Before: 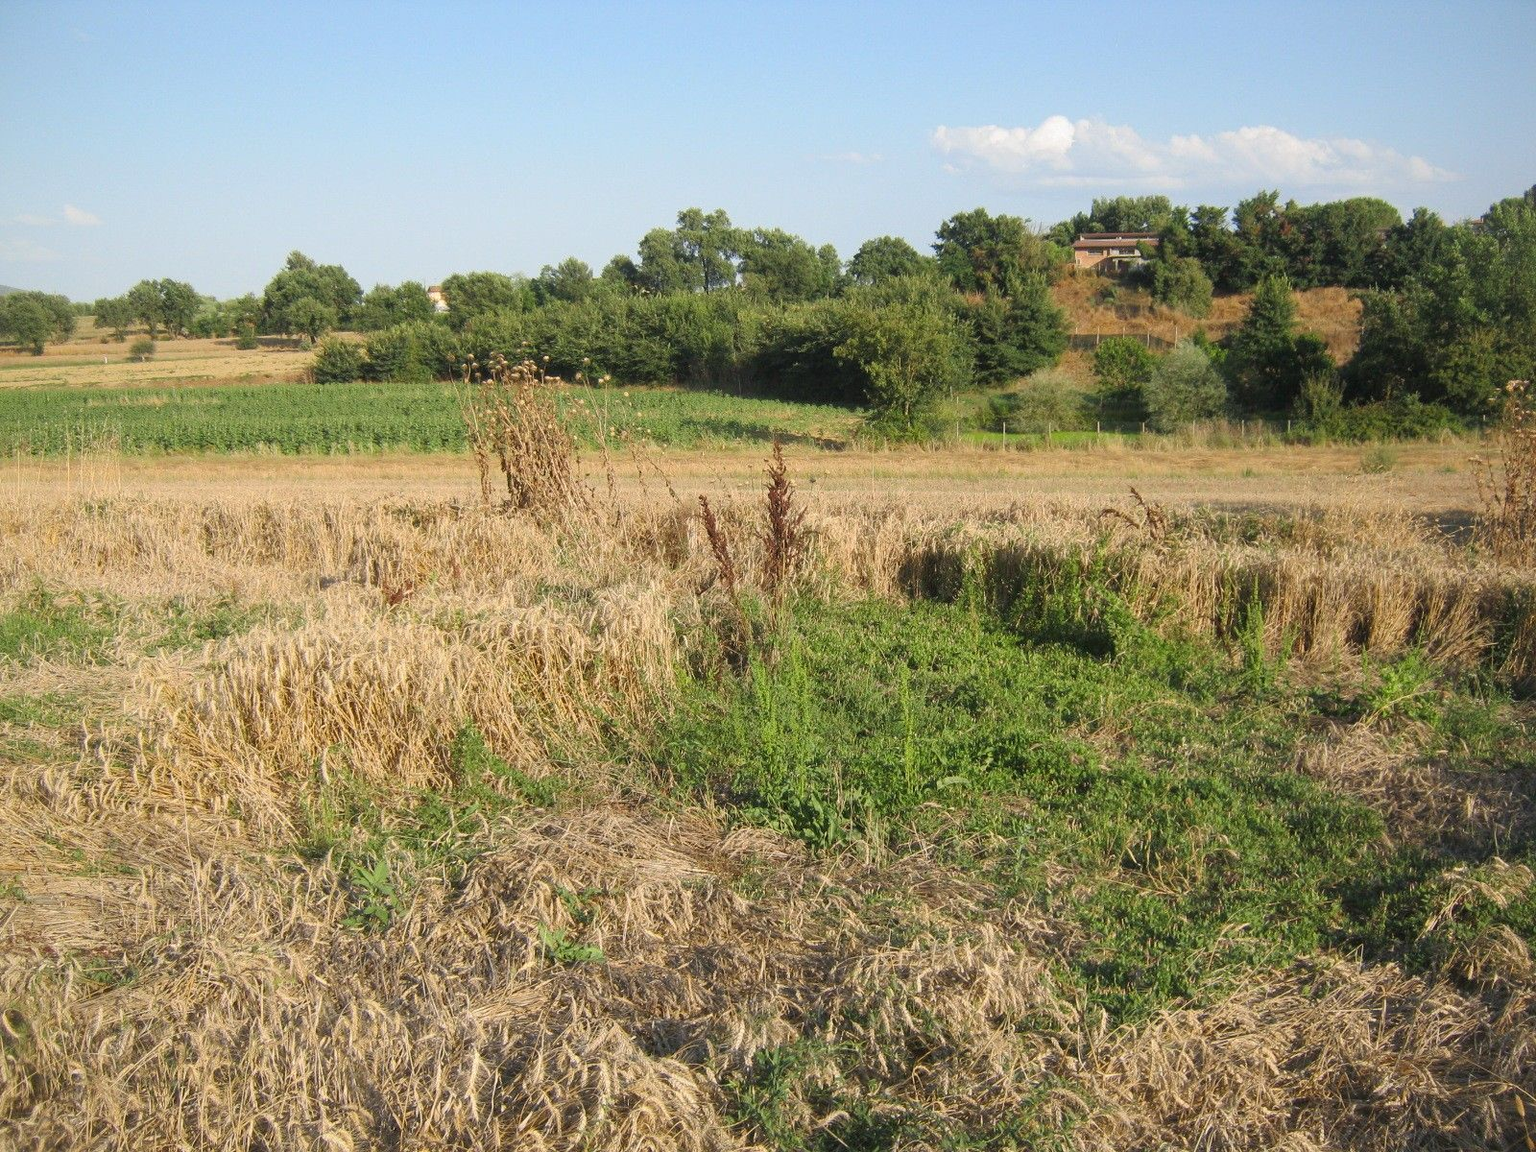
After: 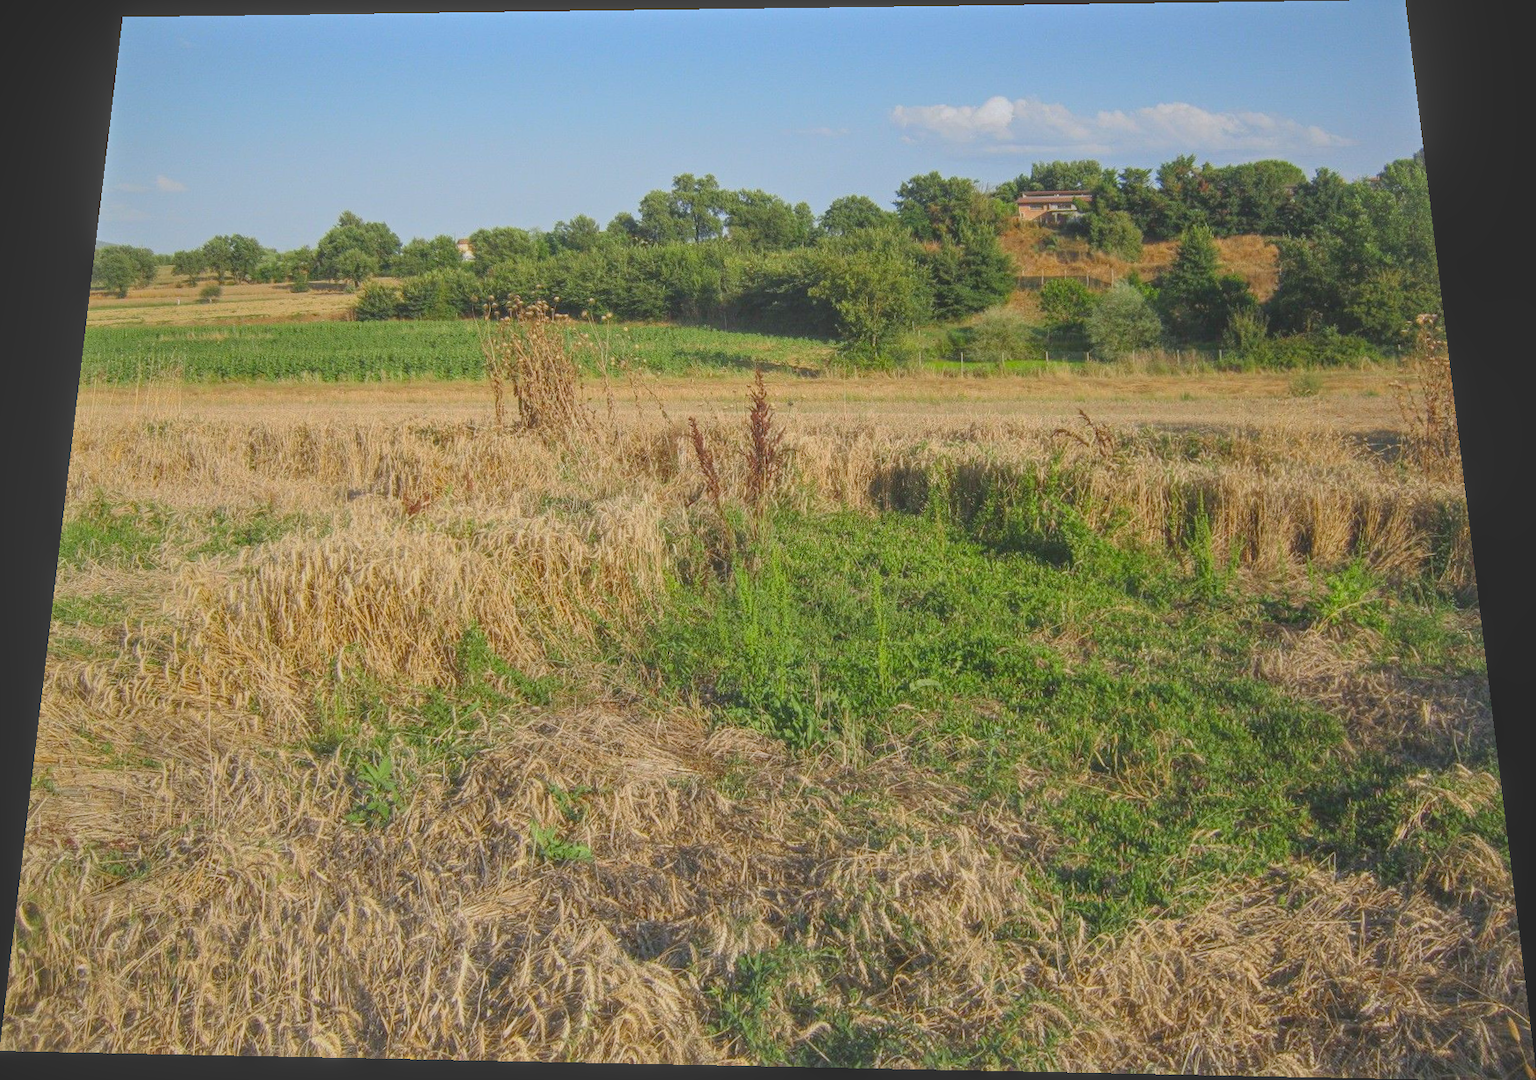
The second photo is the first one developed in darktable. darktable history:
local contrast: highlights 73%, shadows 15%, midtone range 0.197
rotate and perspective: rotation 0.128°, lens shift (vertical) -0.181, lens shift (horizontal) -0.044, shear 0.001, automatic cropping off
white balance: red 0.98, blue 1.034
lowpass: radius 0.1, contrast 0.85, saturation 1.1, unbound 0
